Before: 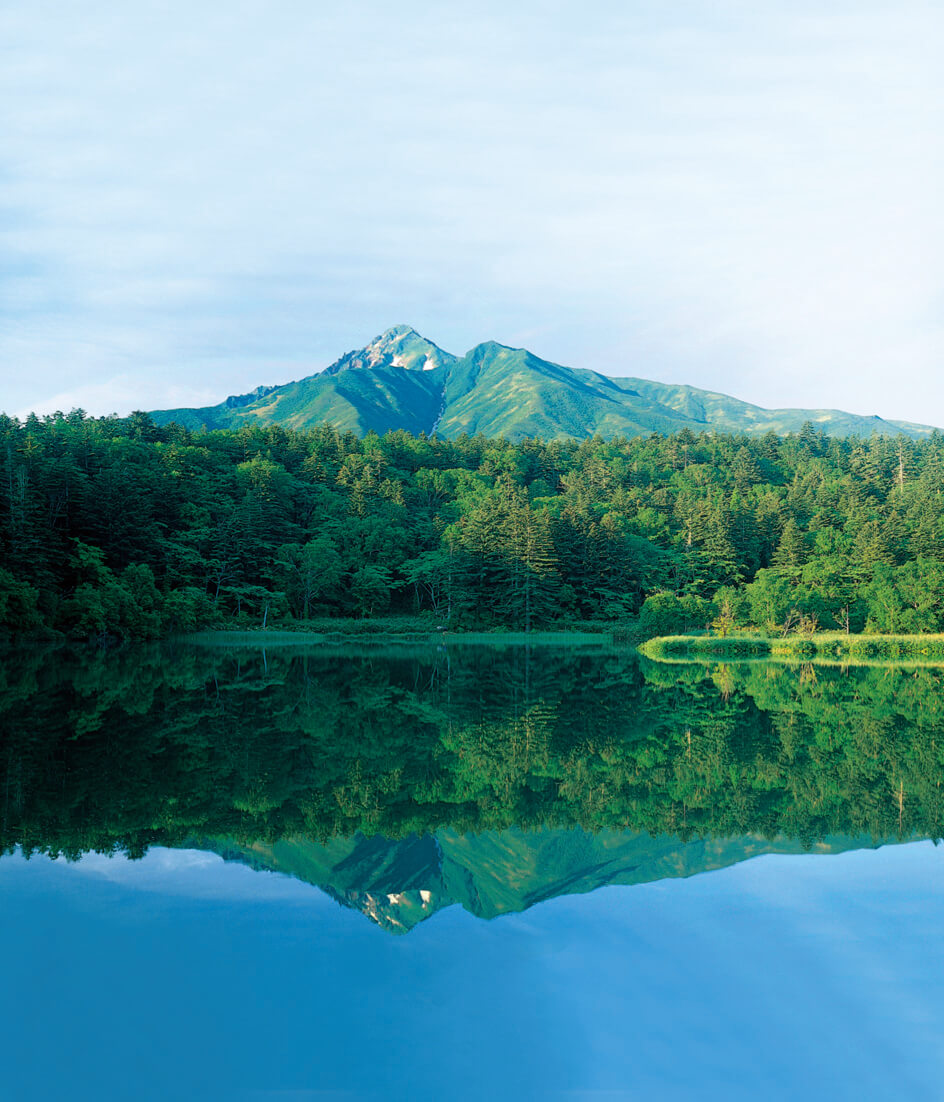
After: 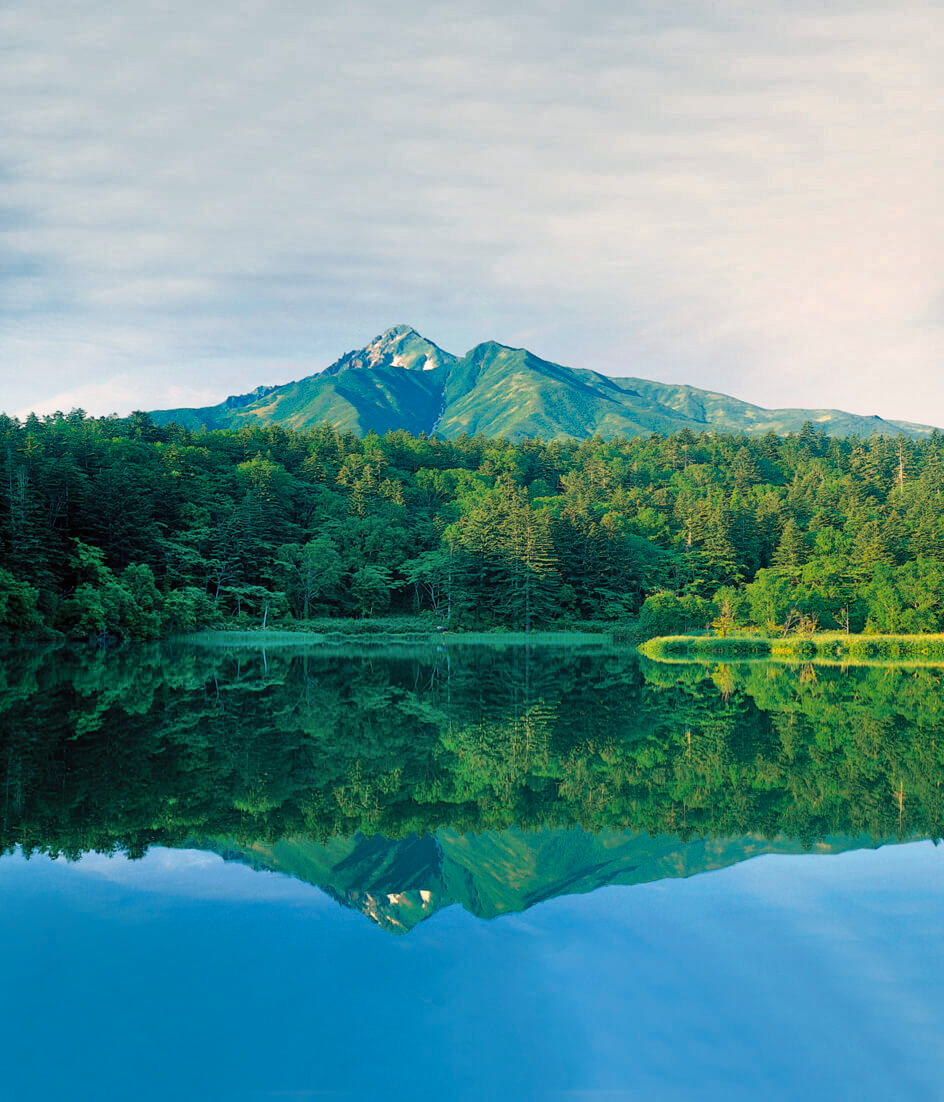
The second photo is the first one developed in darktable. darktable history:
shadows and highlights: shadows 59.33, highlights -60.24, soften with gaussian
color balance rgb: power › chroma 0.314%, power › hue 22.55°, highlights gain › chroma 3.006%, highlights gain › hue 60.17°, perceptual saturation grading › global saturation 10.226%, global vibrance 14.229%
